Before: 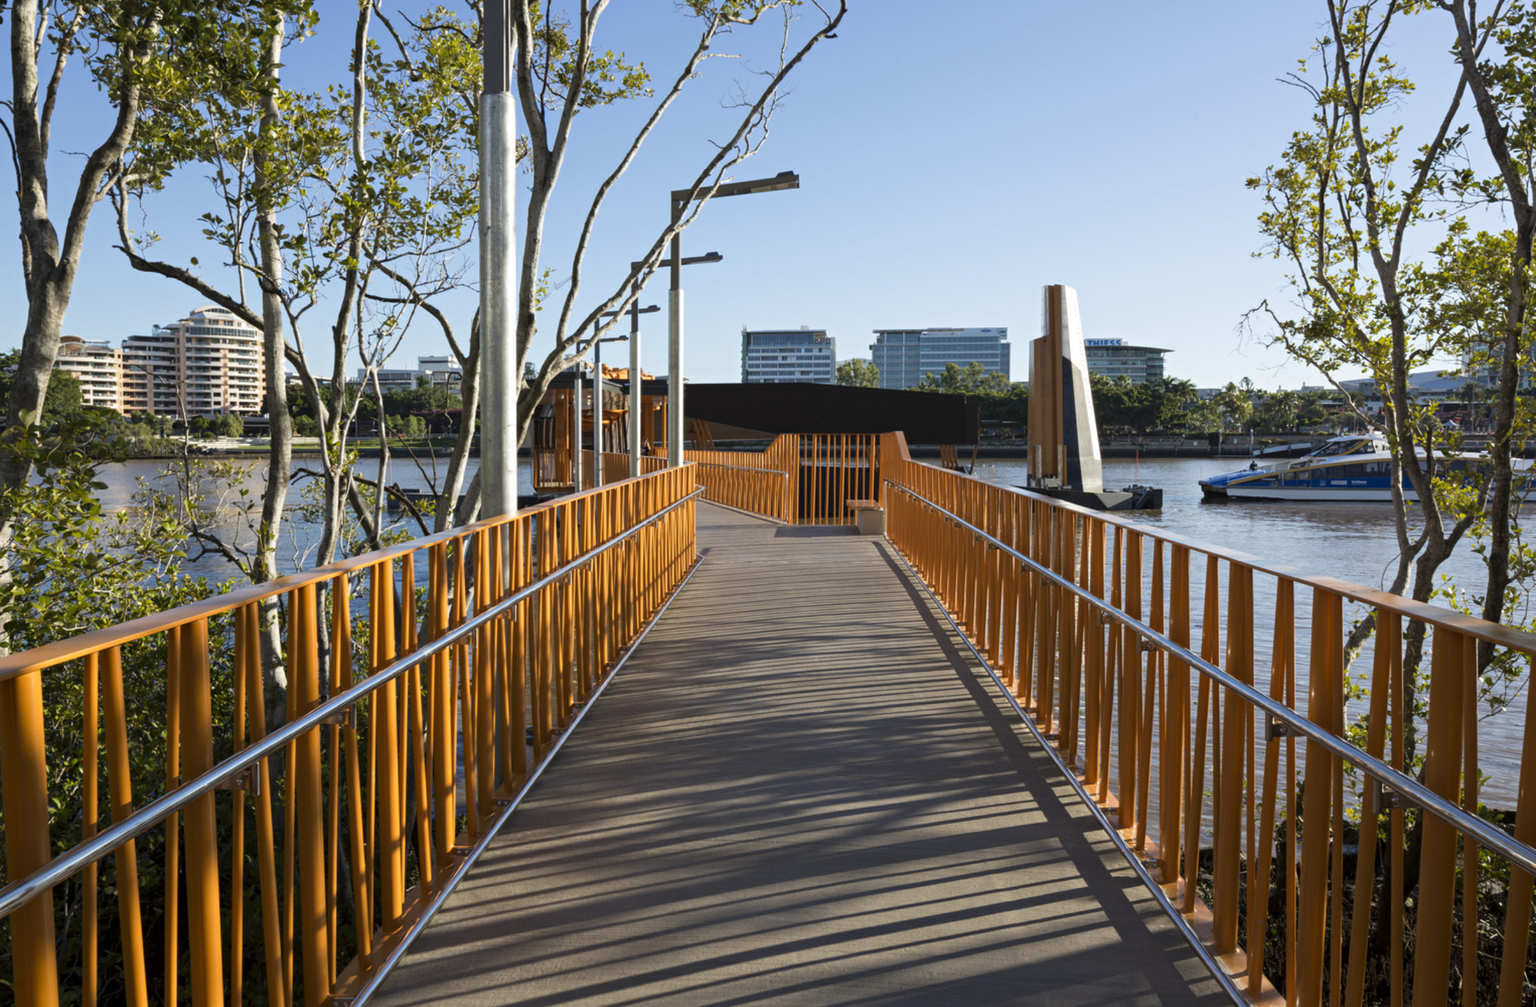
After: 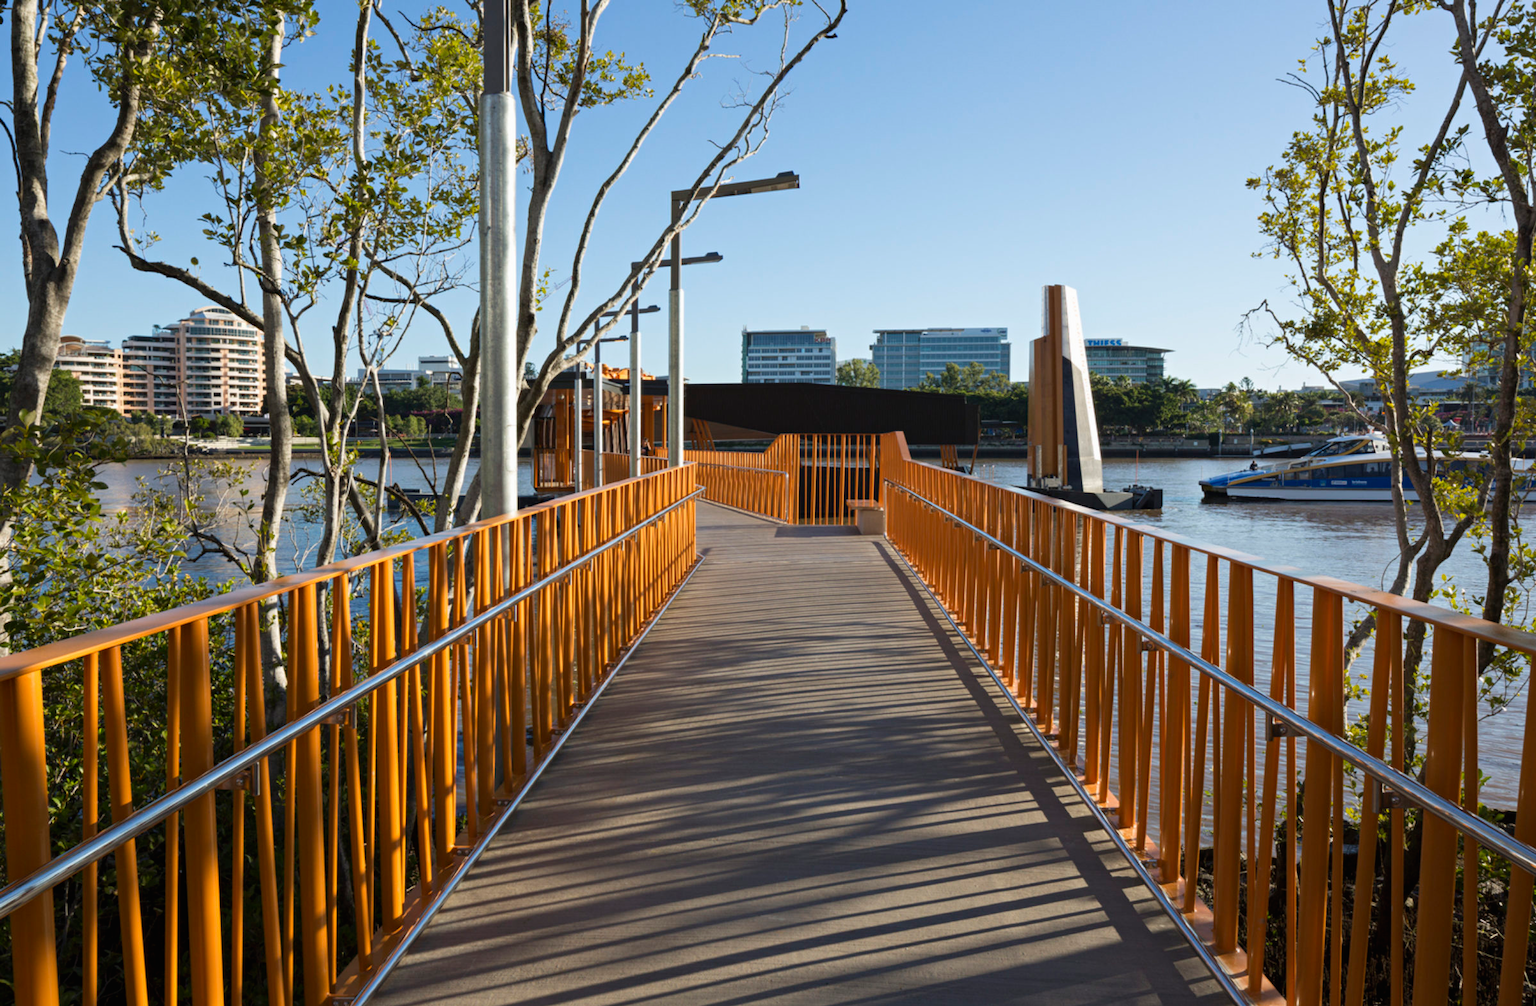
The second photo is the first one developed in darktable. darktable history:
contrast brightness saturation: contrast -0.017, brightness -0.008, saturation 0.038
